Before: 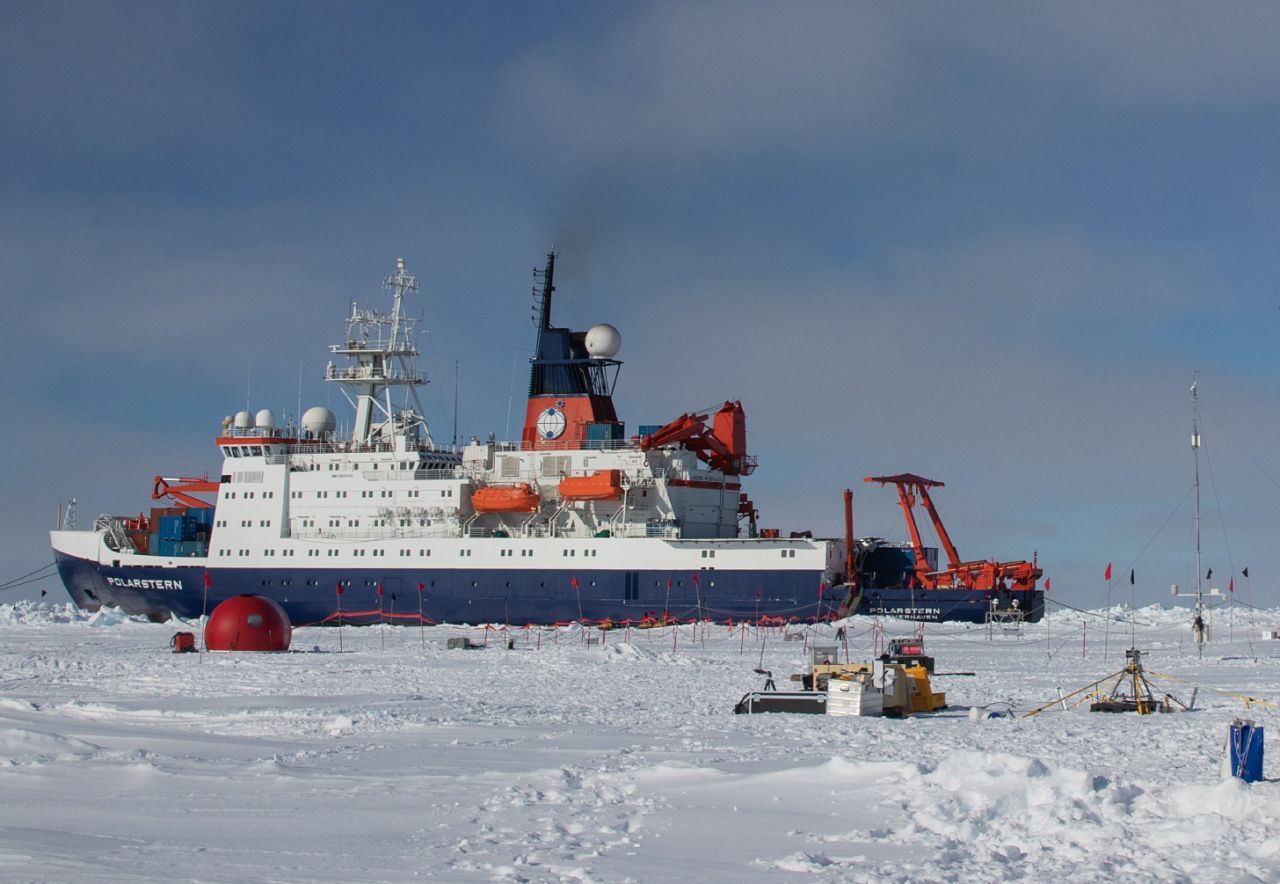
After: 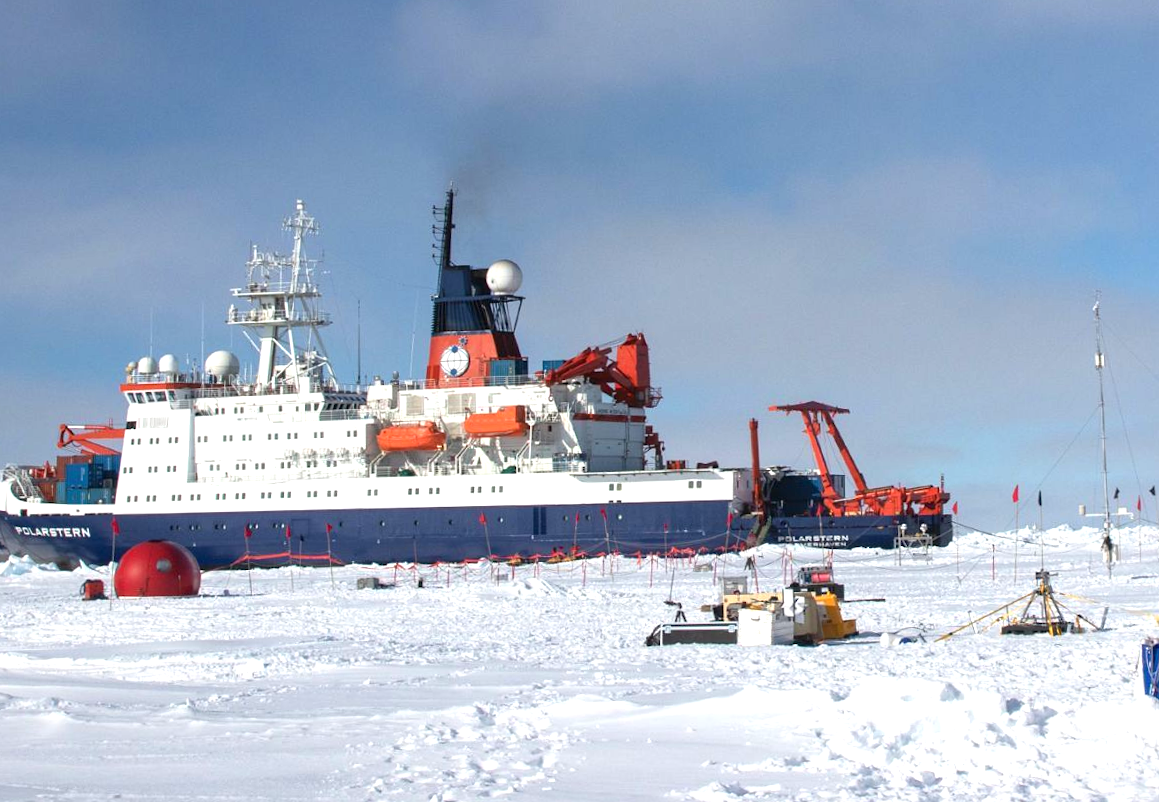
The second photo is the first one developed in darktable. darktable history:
crop and rotate: angle 1.56°, left 5.88%, top 5.693%
exposure: exposure 1.001 EV, compensate highlight preservation false
